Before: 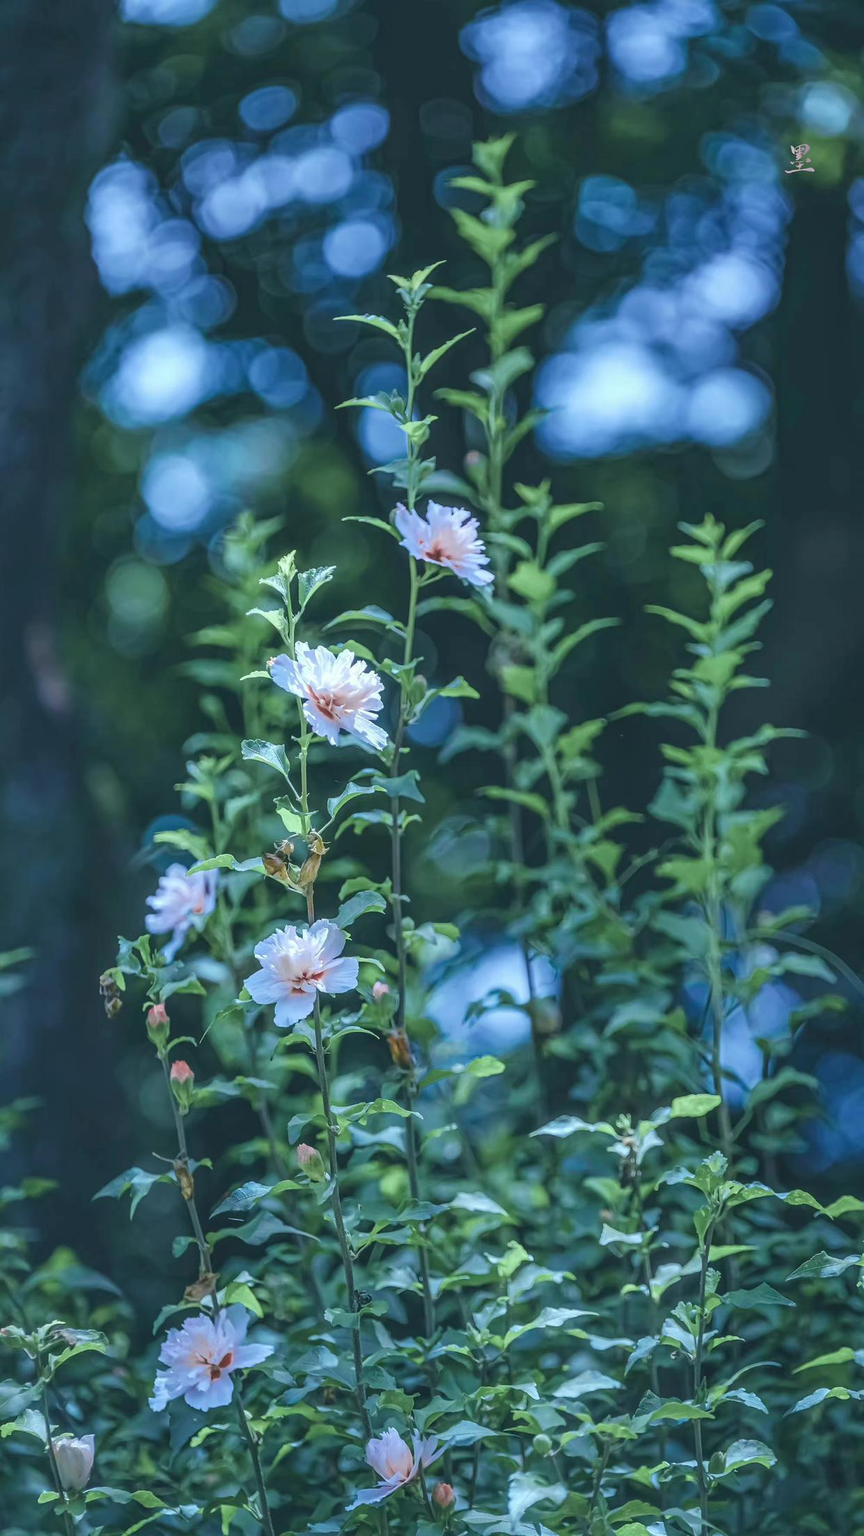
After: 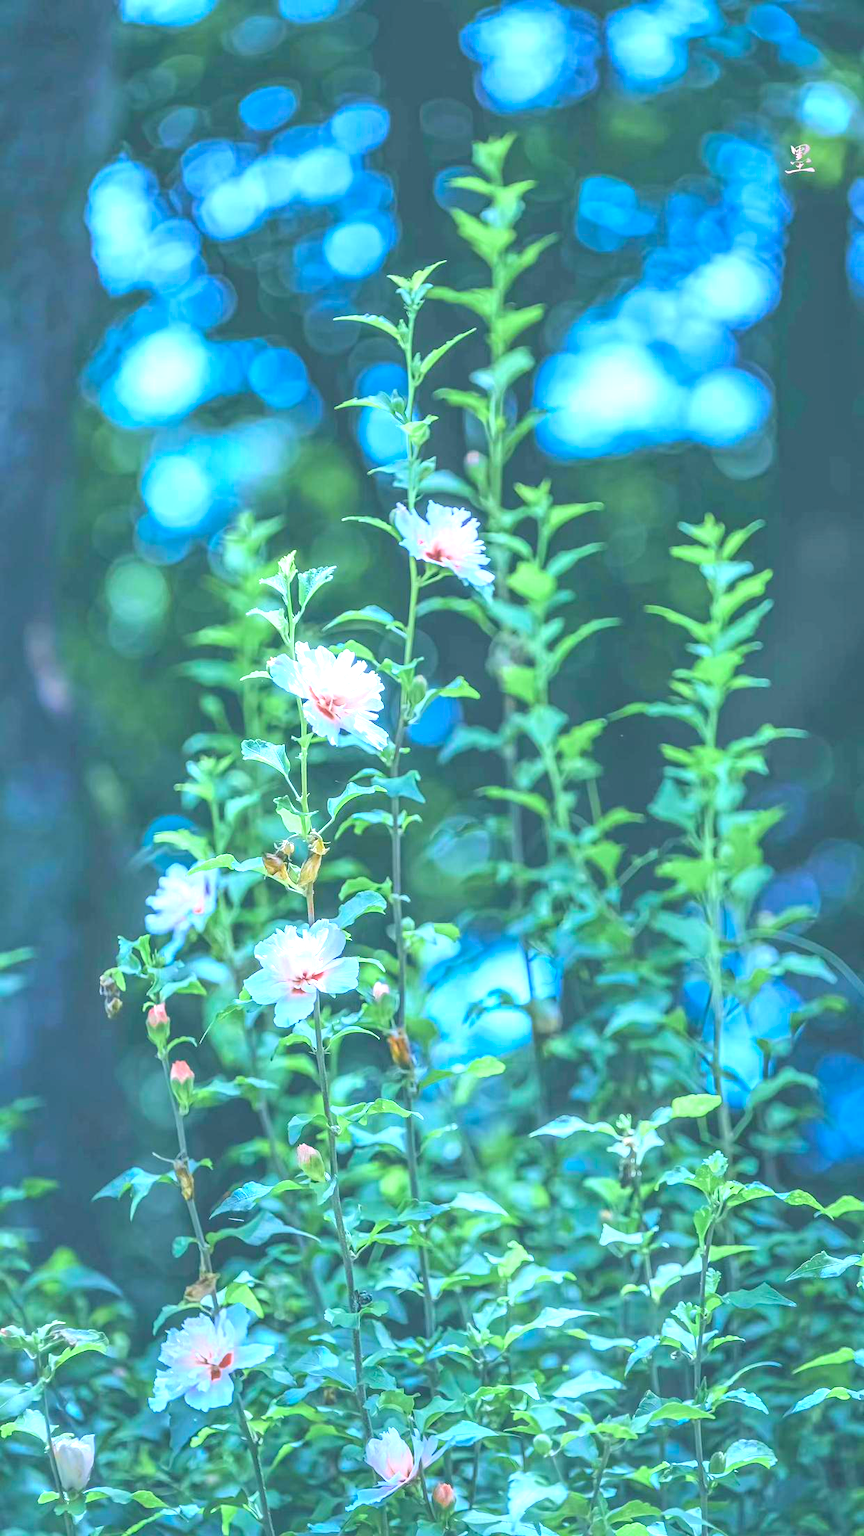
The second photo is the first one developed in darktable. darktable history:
exposure: black level correction 0, exposure 1.1 EV, compensate exposure bias true, compensate highlight preservation false
contrast brightness saturation: contrast 0.07, brightness 0.18, saturation 0.4
